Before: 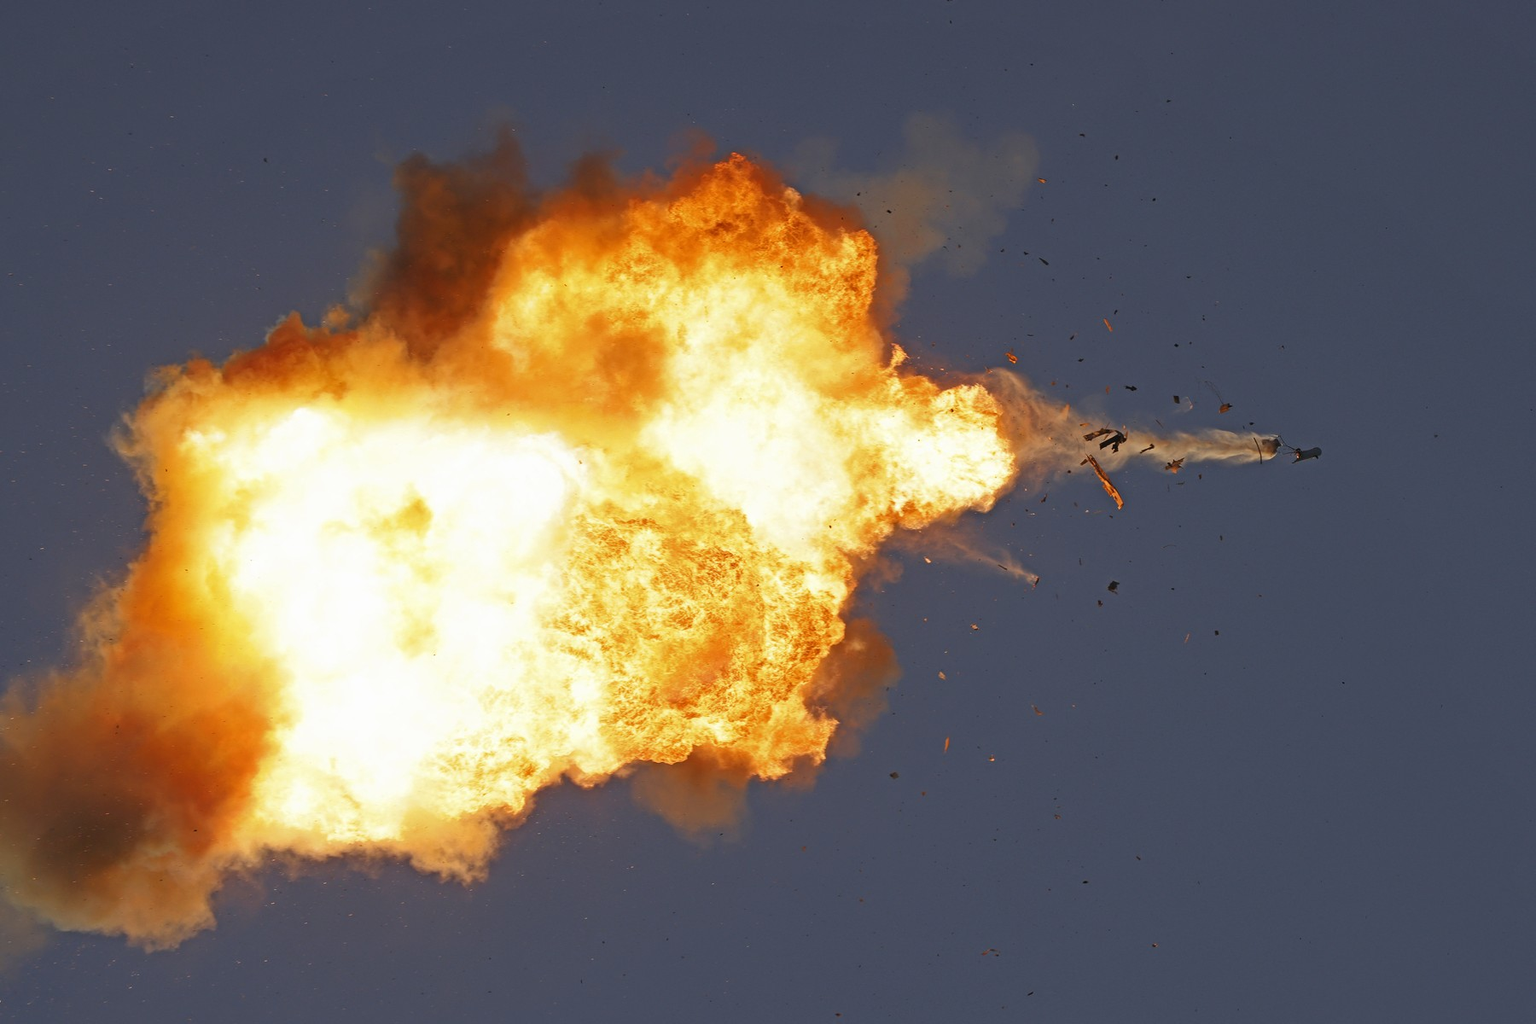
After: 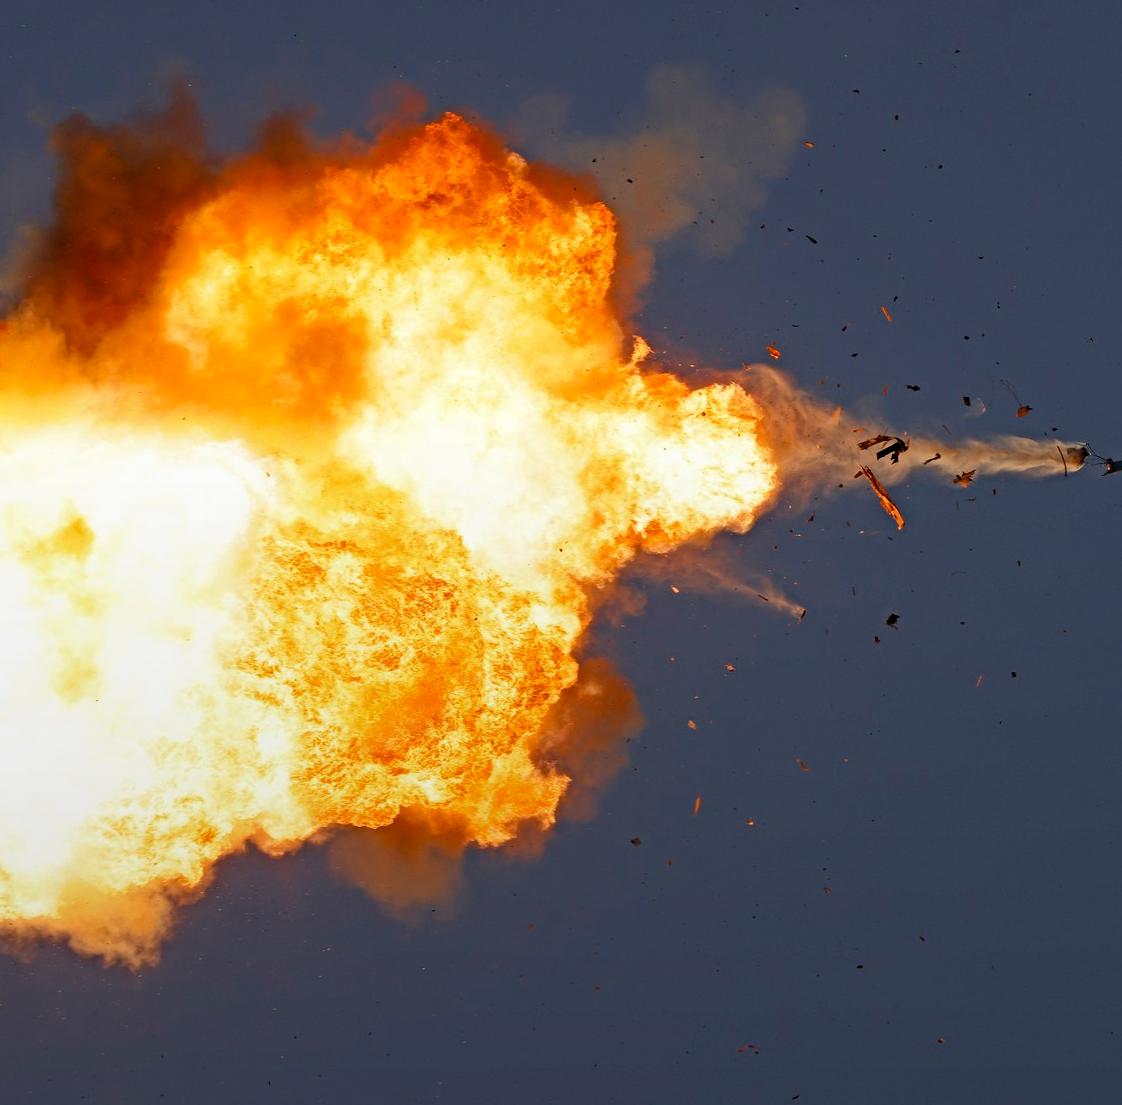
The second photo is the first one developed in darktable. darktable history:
crop and rotate: left 22.918%, top 5.629%, right 14.711%, bottom 2.247%
exposure: black level correction 0.009, exposure 0.014 EV, compensate highlight preservation false
graduated density: rotation -180°, offset 27.42
